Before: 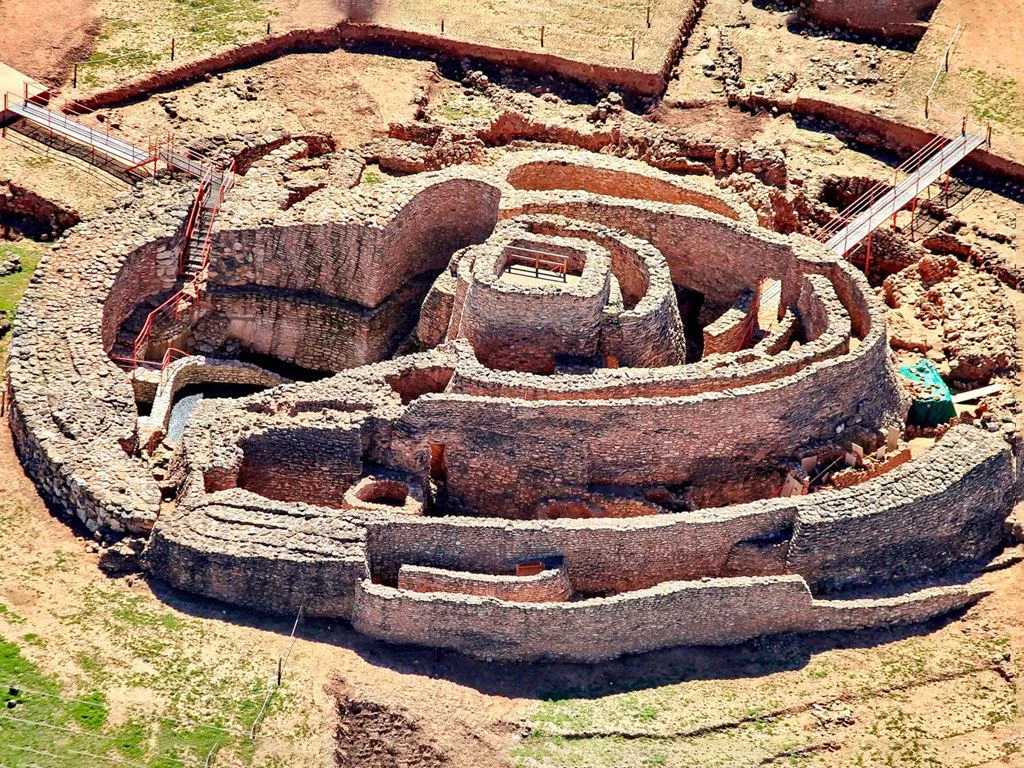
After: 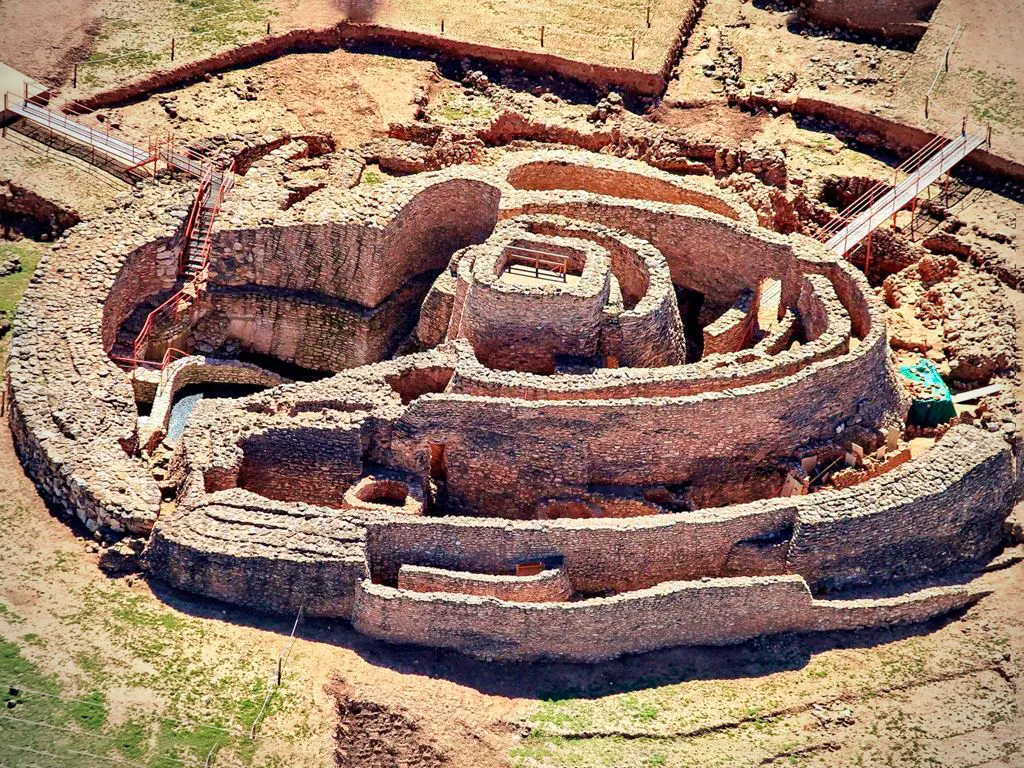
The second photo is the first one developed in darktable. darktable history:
vignetting: on, module defaults
velvia: on, module defaults
